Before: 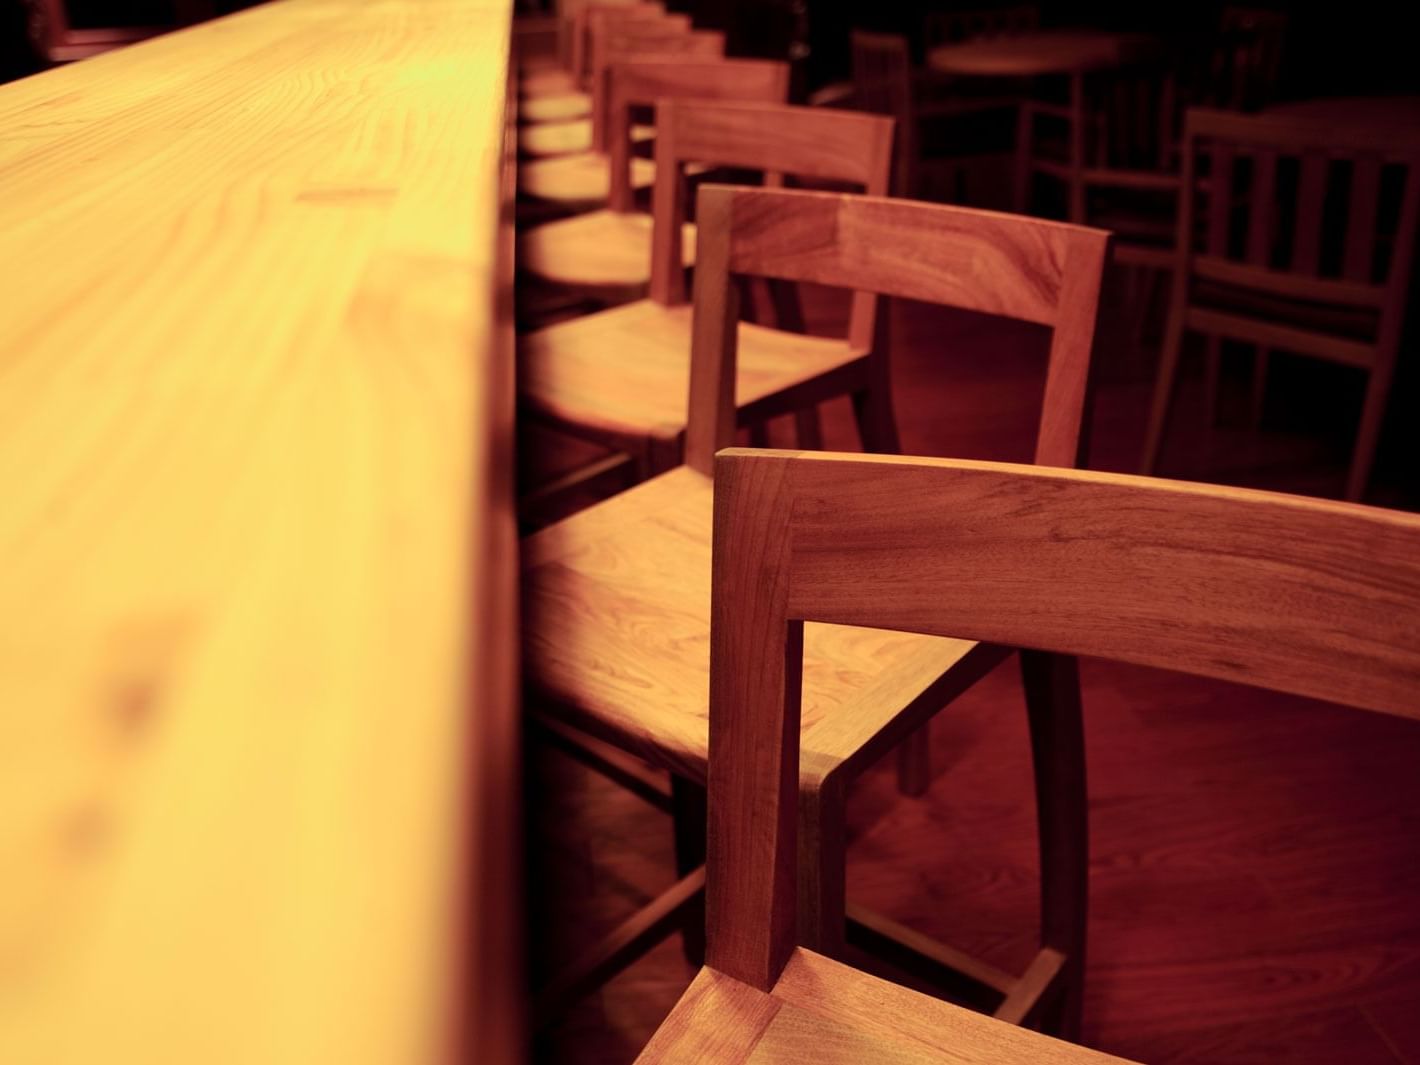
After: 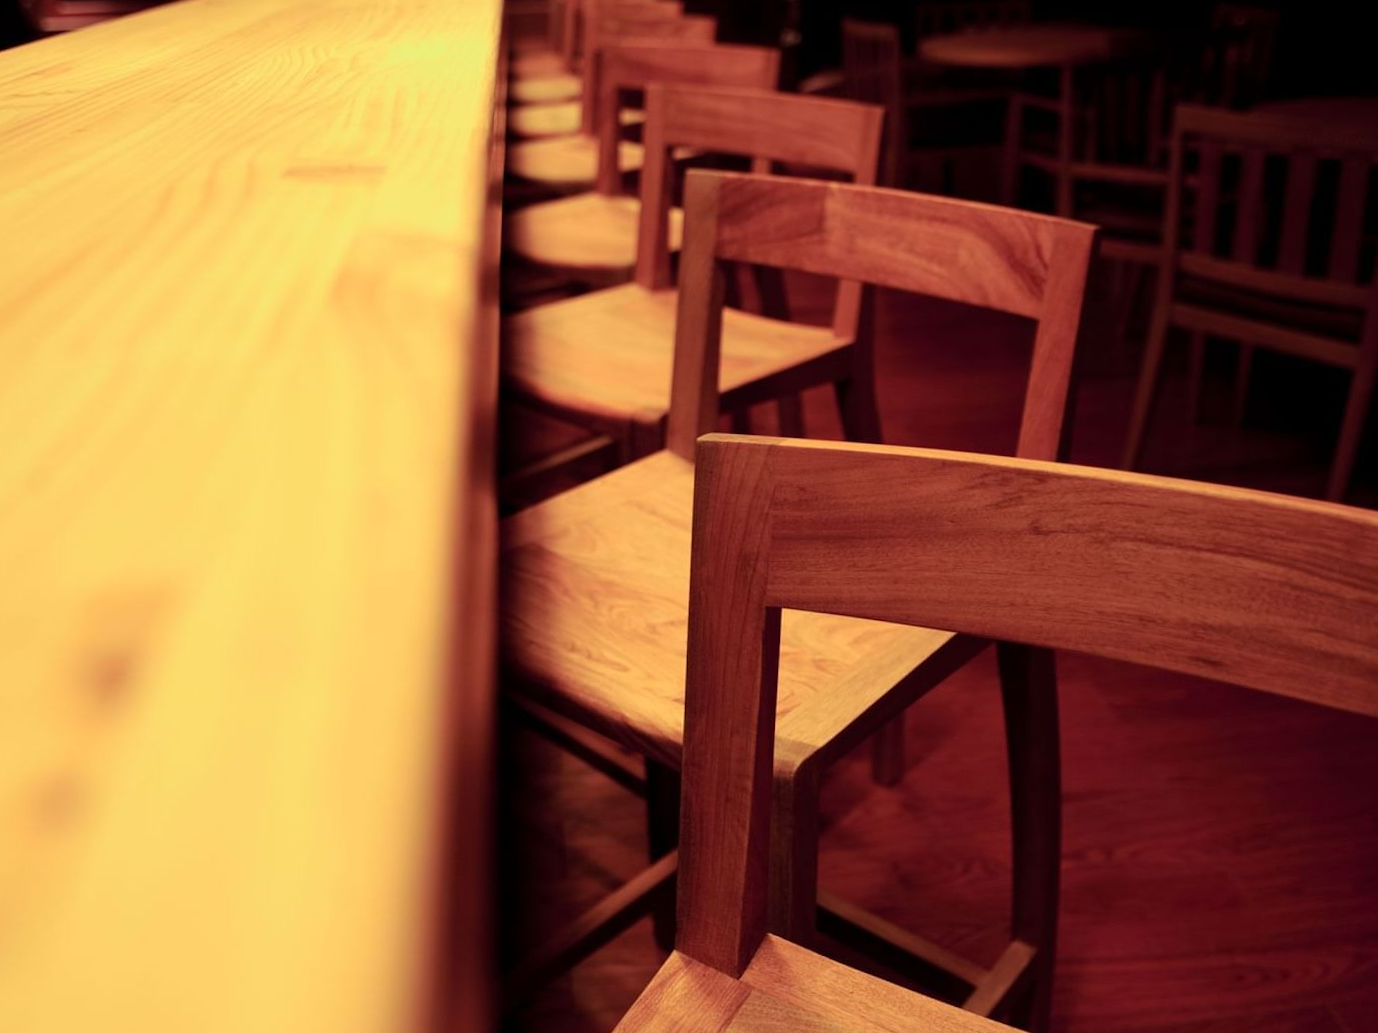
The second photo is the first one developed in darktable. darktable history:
crop and rotate: angle -1.32°
